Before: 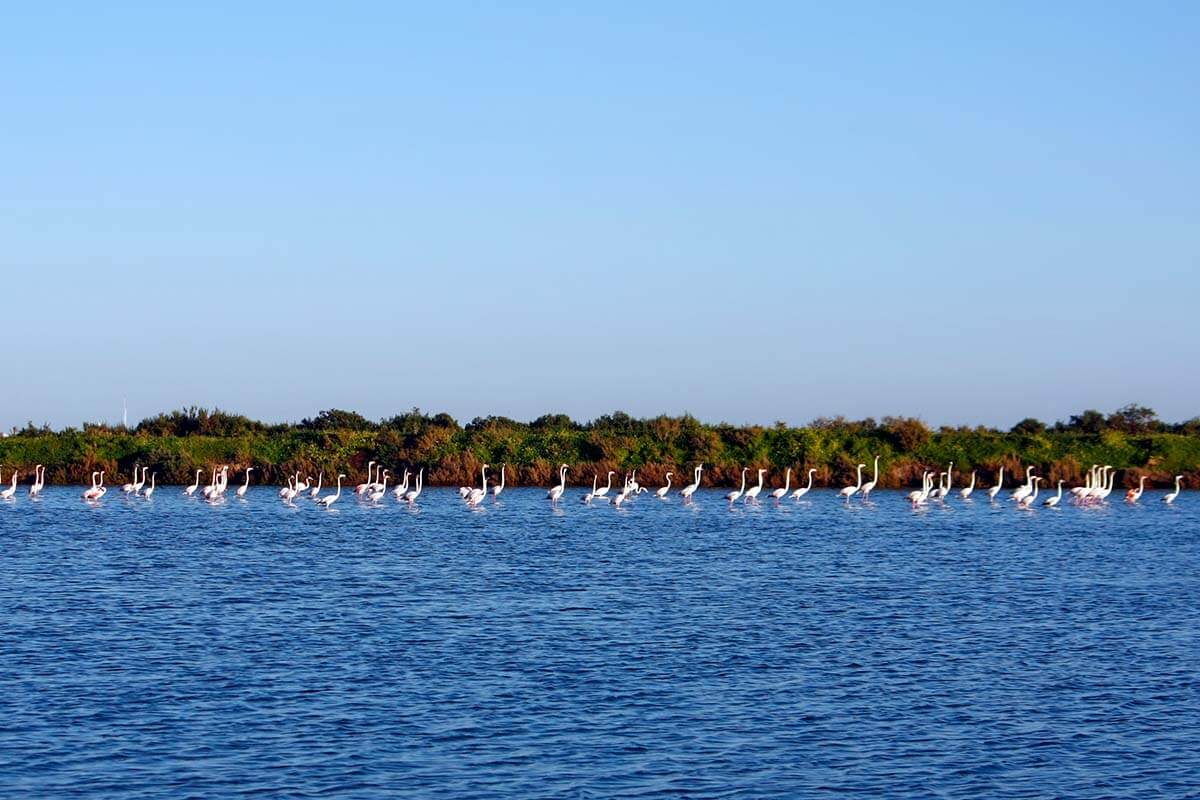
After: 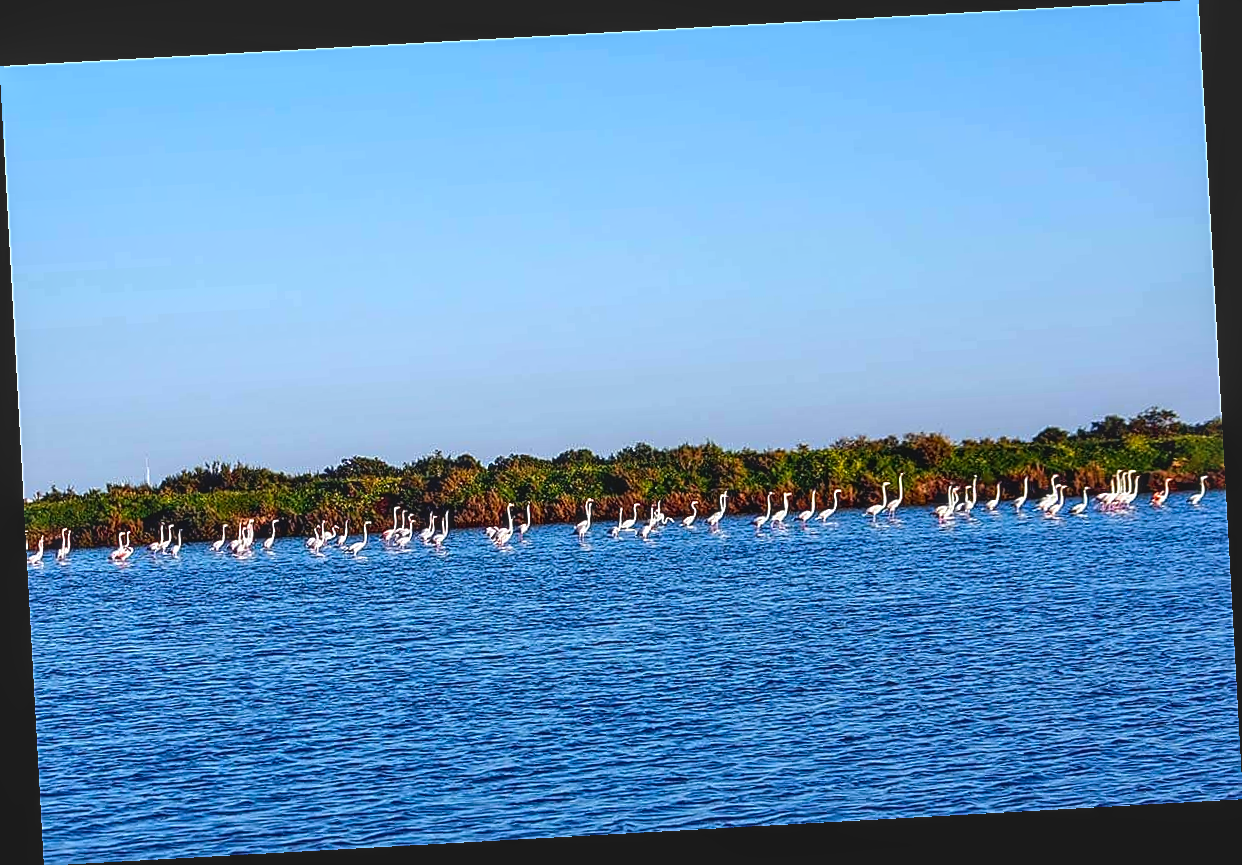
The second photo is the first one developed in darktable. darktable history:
sharpen: radius 1.4, amount 1.25, threshold 0.7
rotate and perspective: rotation -3.18°, automatic cropping off
contrast brightness saturation: contrast -0.19, saturation 0.19
local contrast: highlights 61%, detail 143%, midtone range 0.428
tone equalizer: -8 EV -0.417 EV, -7 EV -0.389 EV, -6 EV -0.333 EV, -5 EV -0.222 EV, -3 EV 0.222 EV, -2 EV 0.333 EV, -1 EV 0.389 EV, +0 EV 0.417 EV, edges refinement/feathering 500, mask exposure compensation -1.57 EV, preserve details no
